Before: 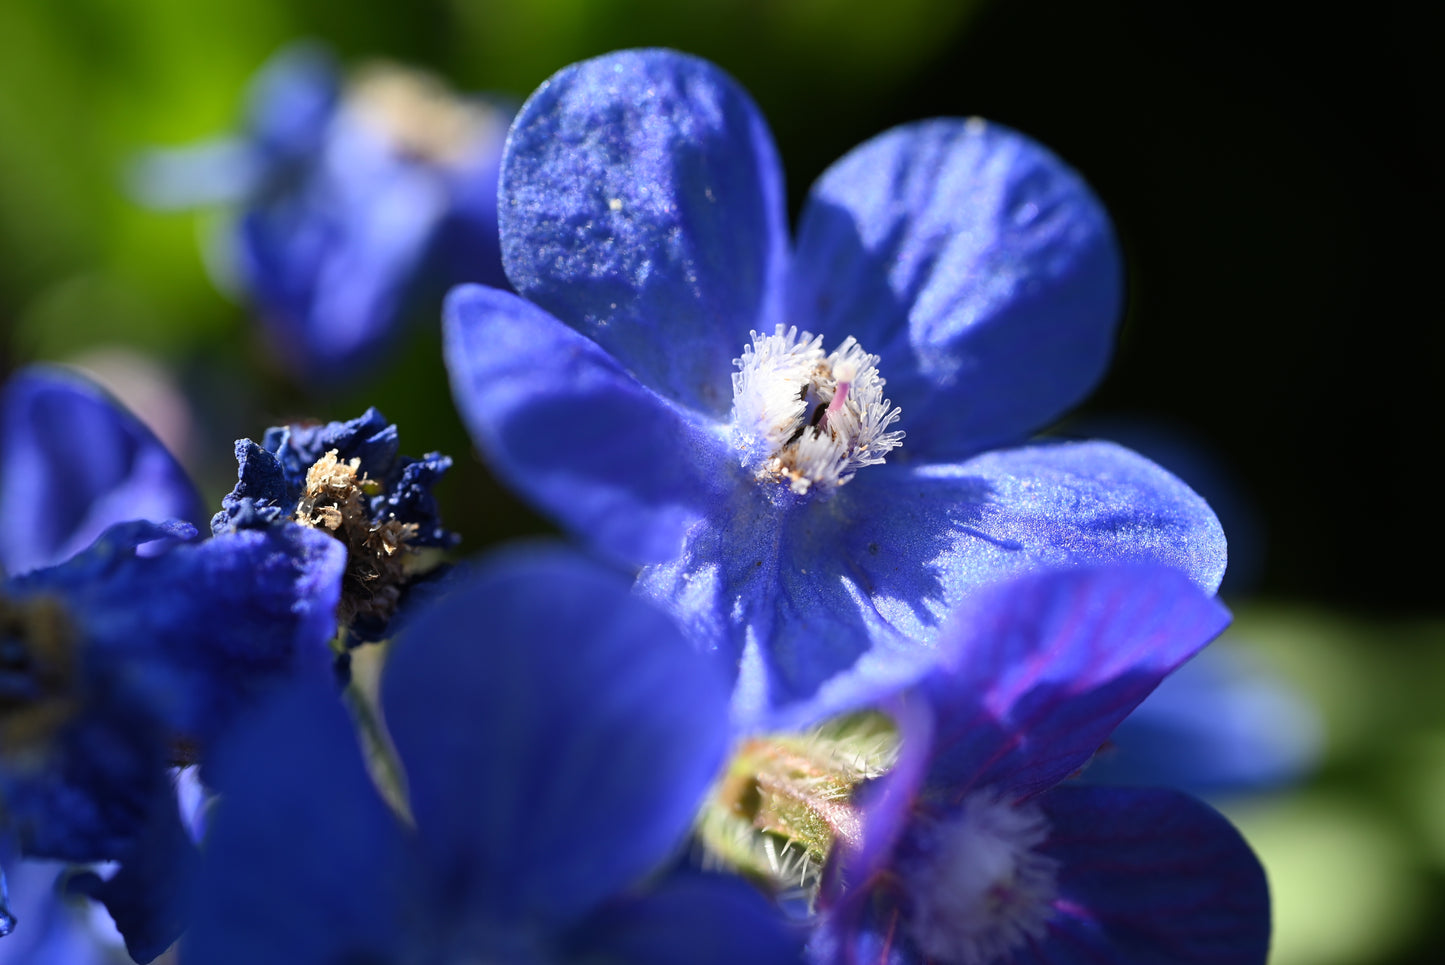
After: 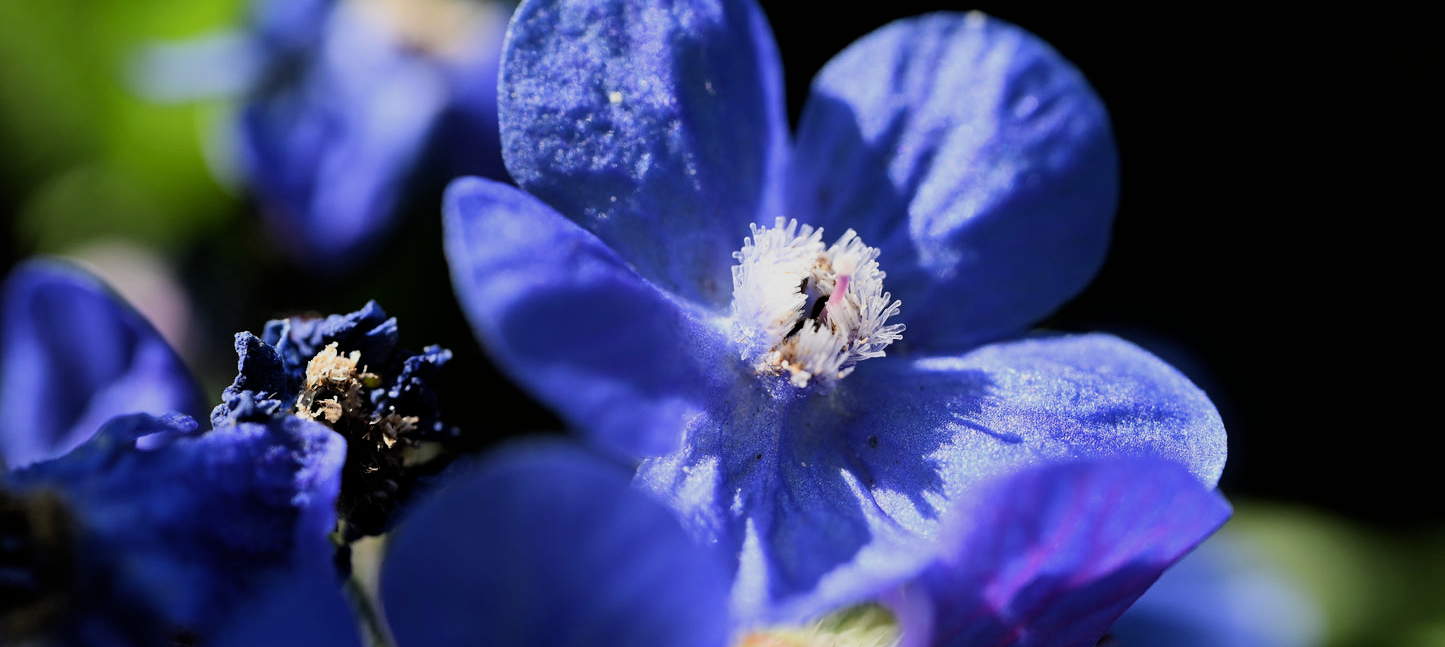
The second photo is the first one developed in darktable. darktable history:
crop: top 11.147%, bottom 21.757%
filmic rgb: black relative exposure -5.12 EV, white relative exposure 3.95 EV, hardness 2.88, contrast 1.297, highlights saturation mix -8.92%
